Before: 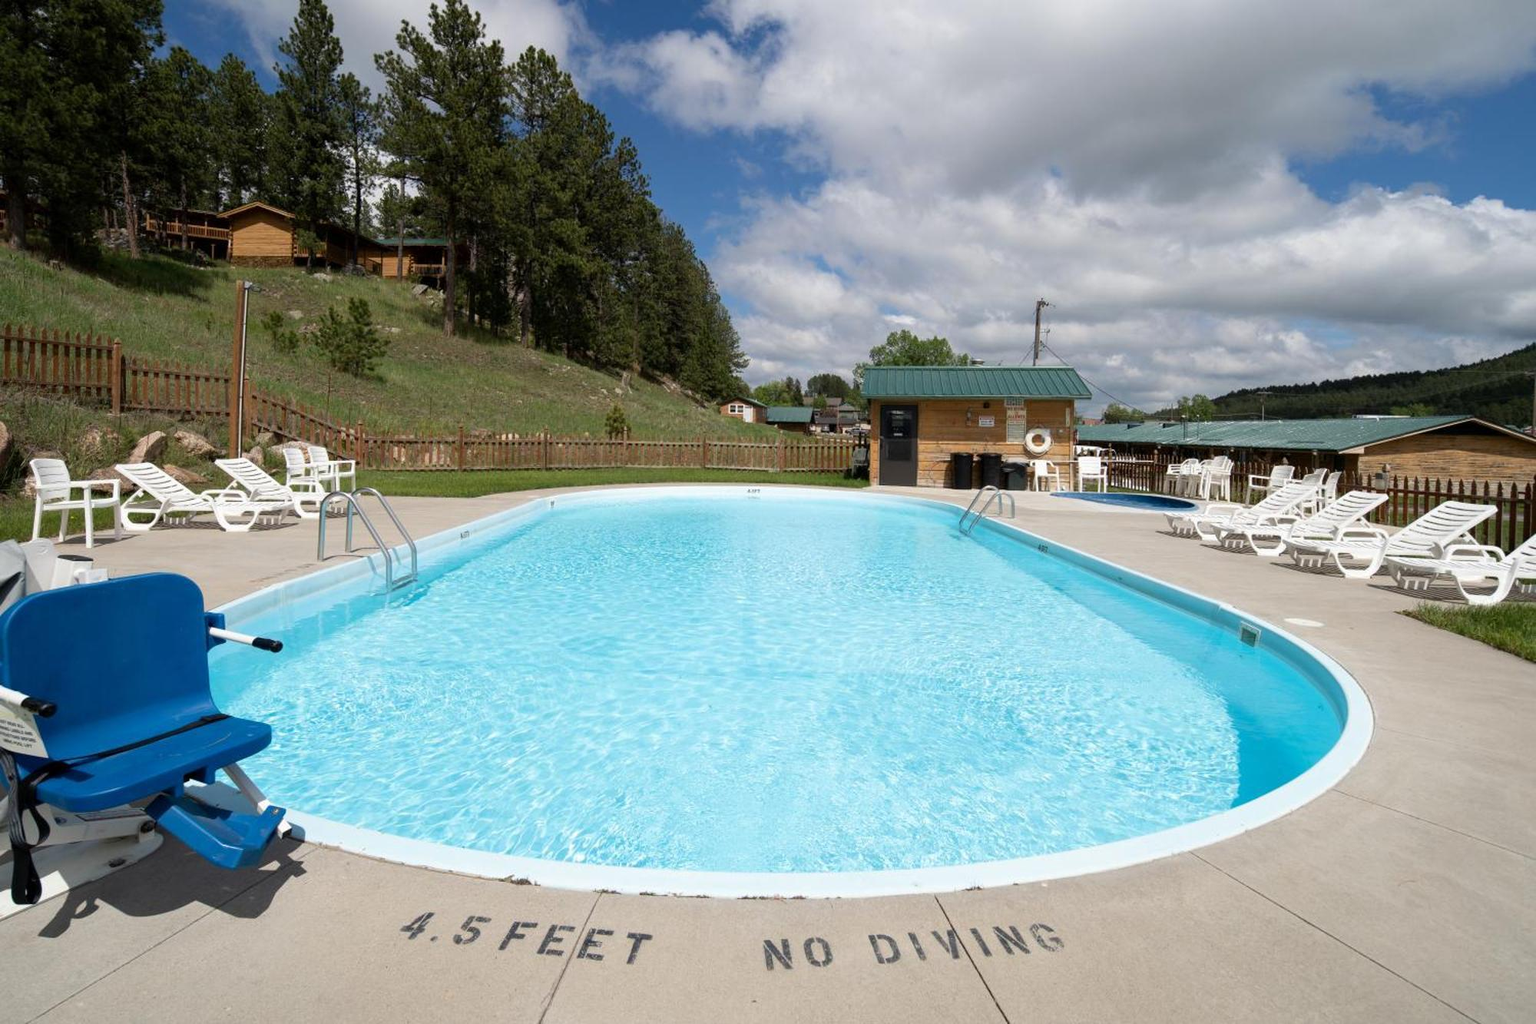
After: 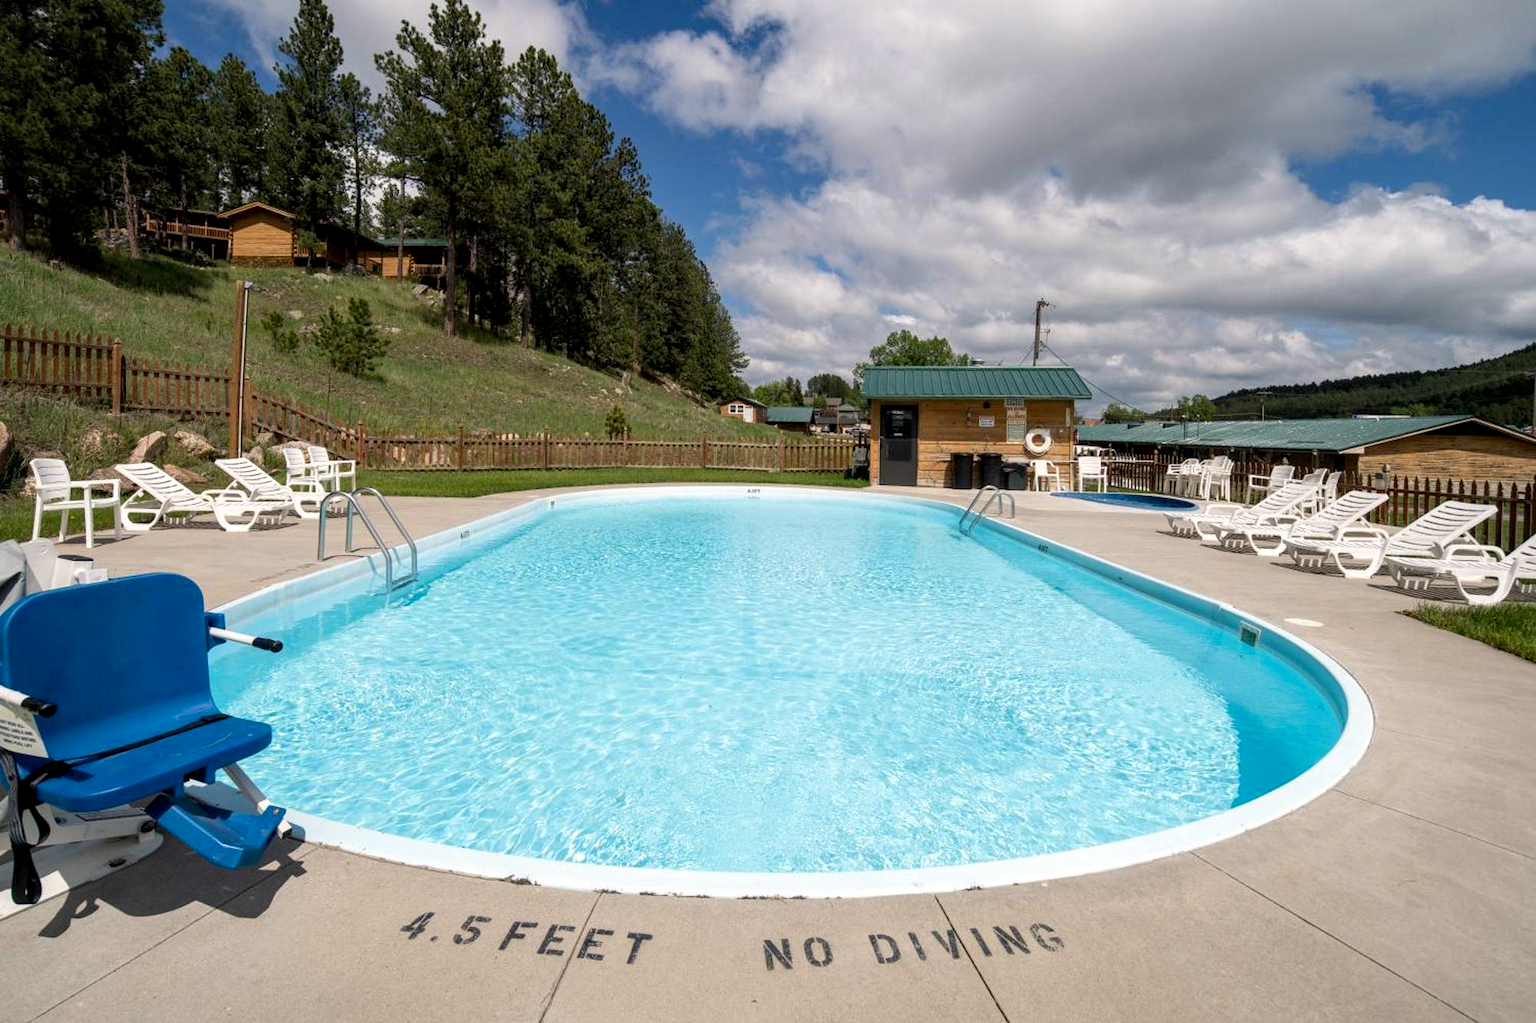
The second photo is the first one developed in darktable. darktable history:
local contrast: detail 130%
color balance rgb: shadows lift › hue 85.36°, highlights gain › chroma 1.046%, highlights gain › hue 52.93°, perceptual saturation grading › global saturation 6.98%, perceptual saturation grading › shadows 4.173%
